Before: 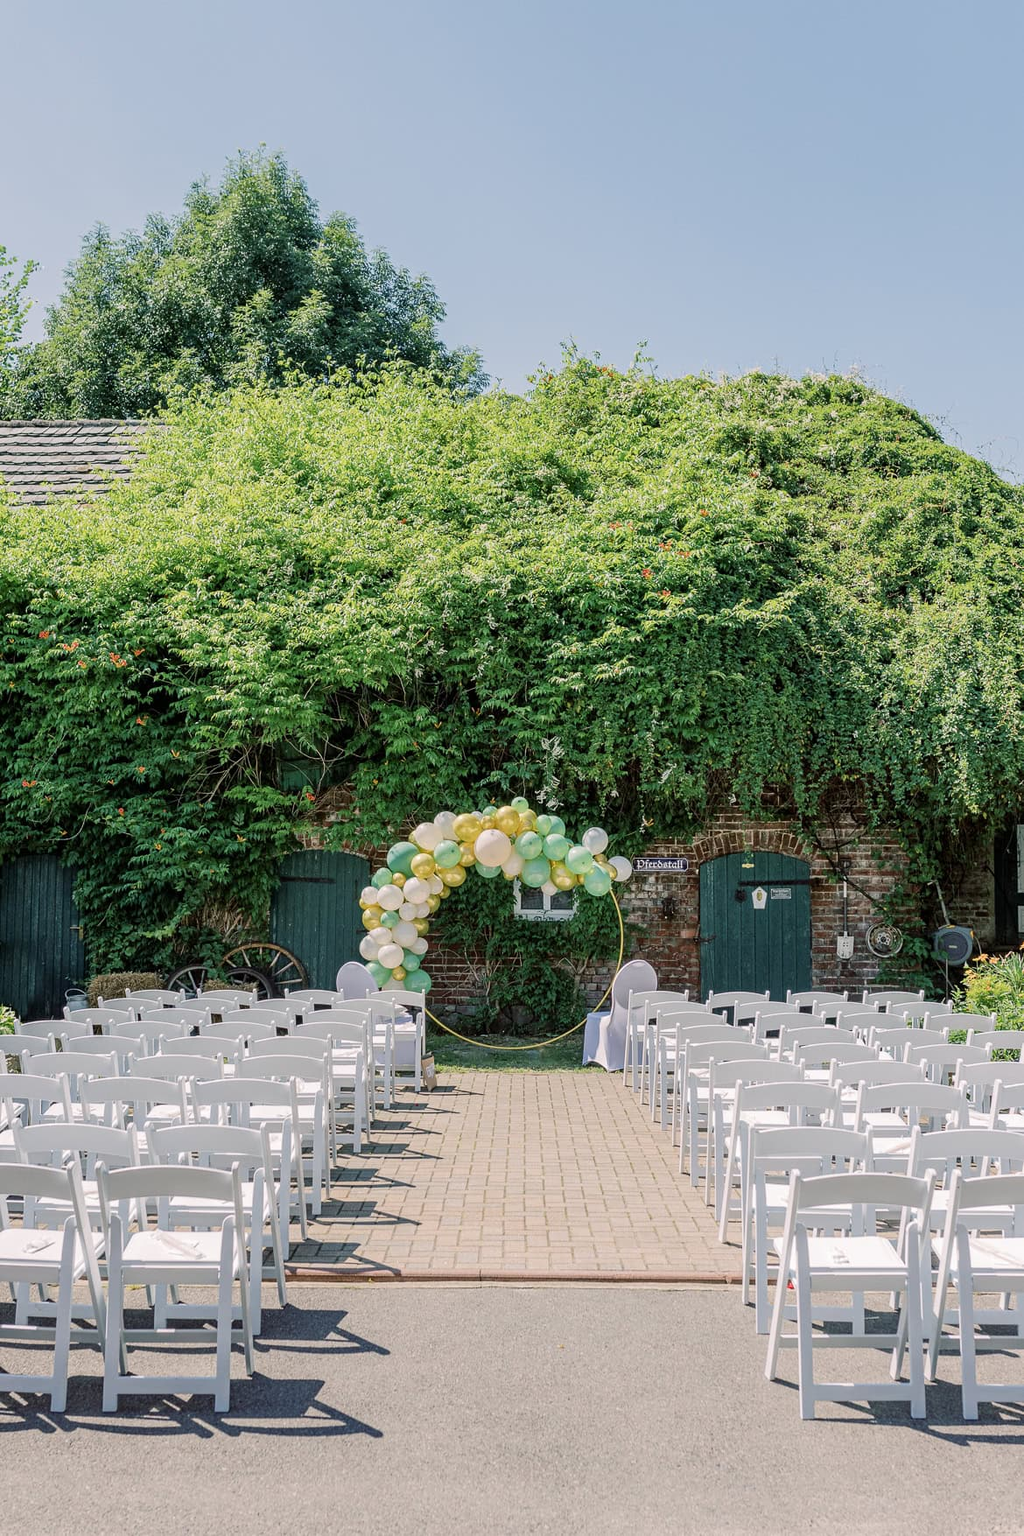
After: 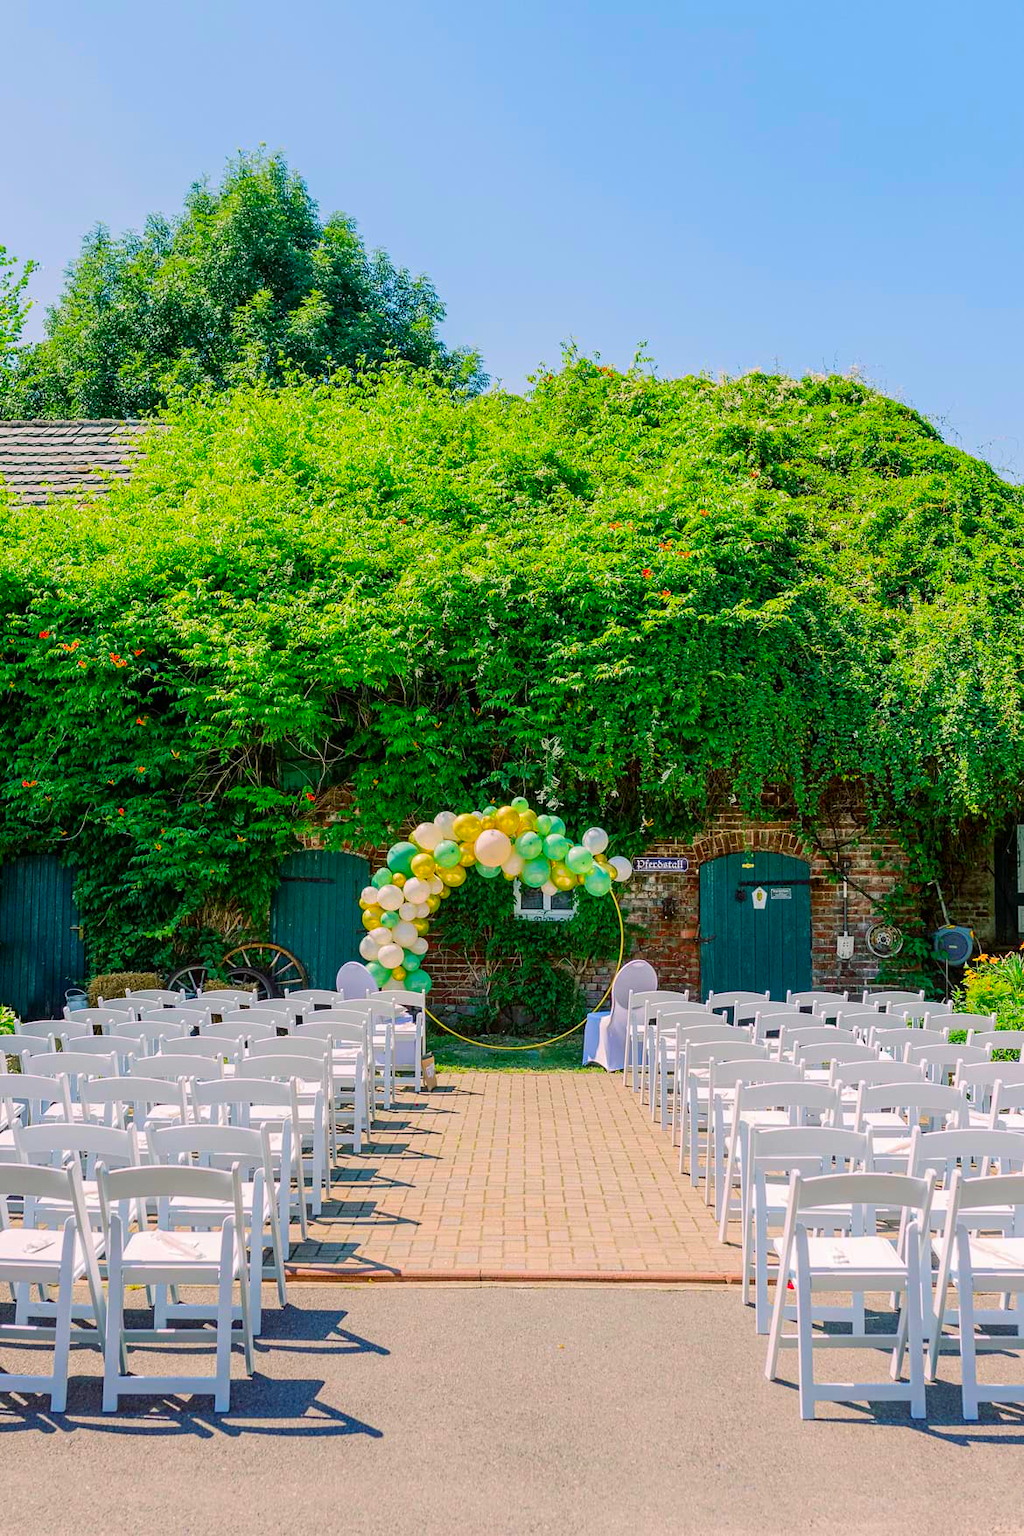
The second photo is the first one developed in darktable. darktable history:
color correction: highlights b* -0.05, saturation 2.2
